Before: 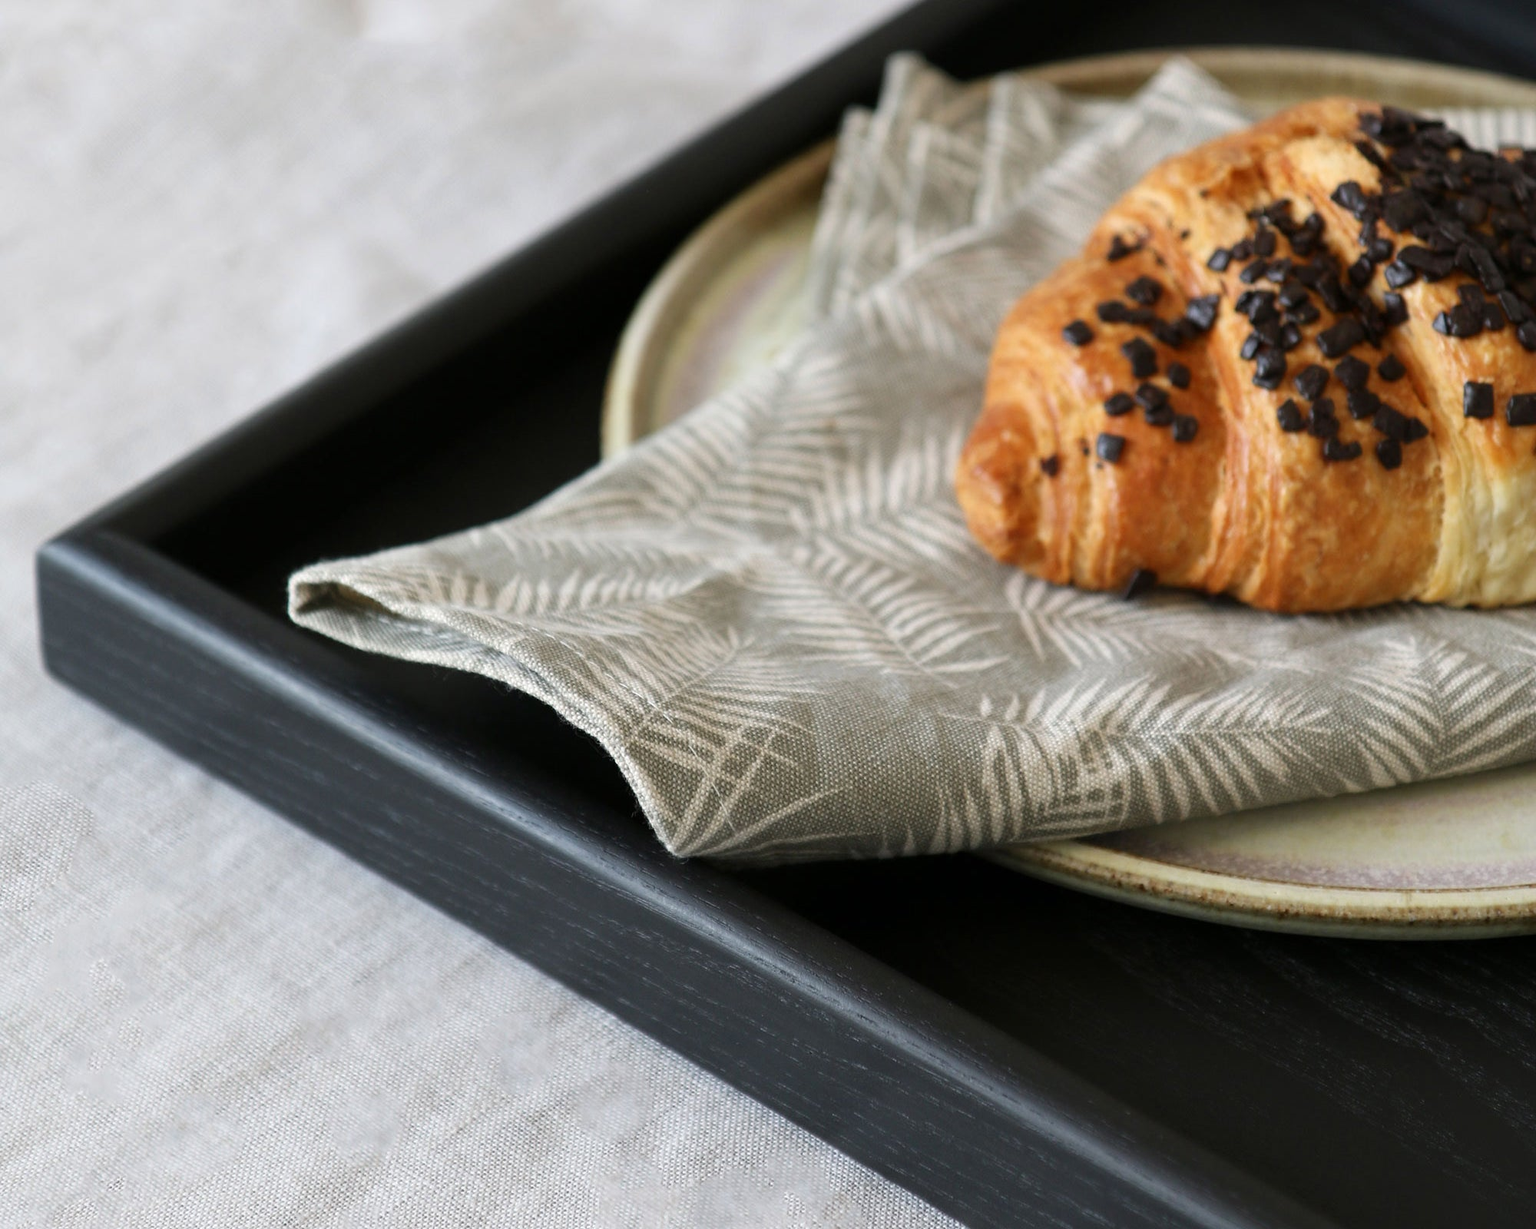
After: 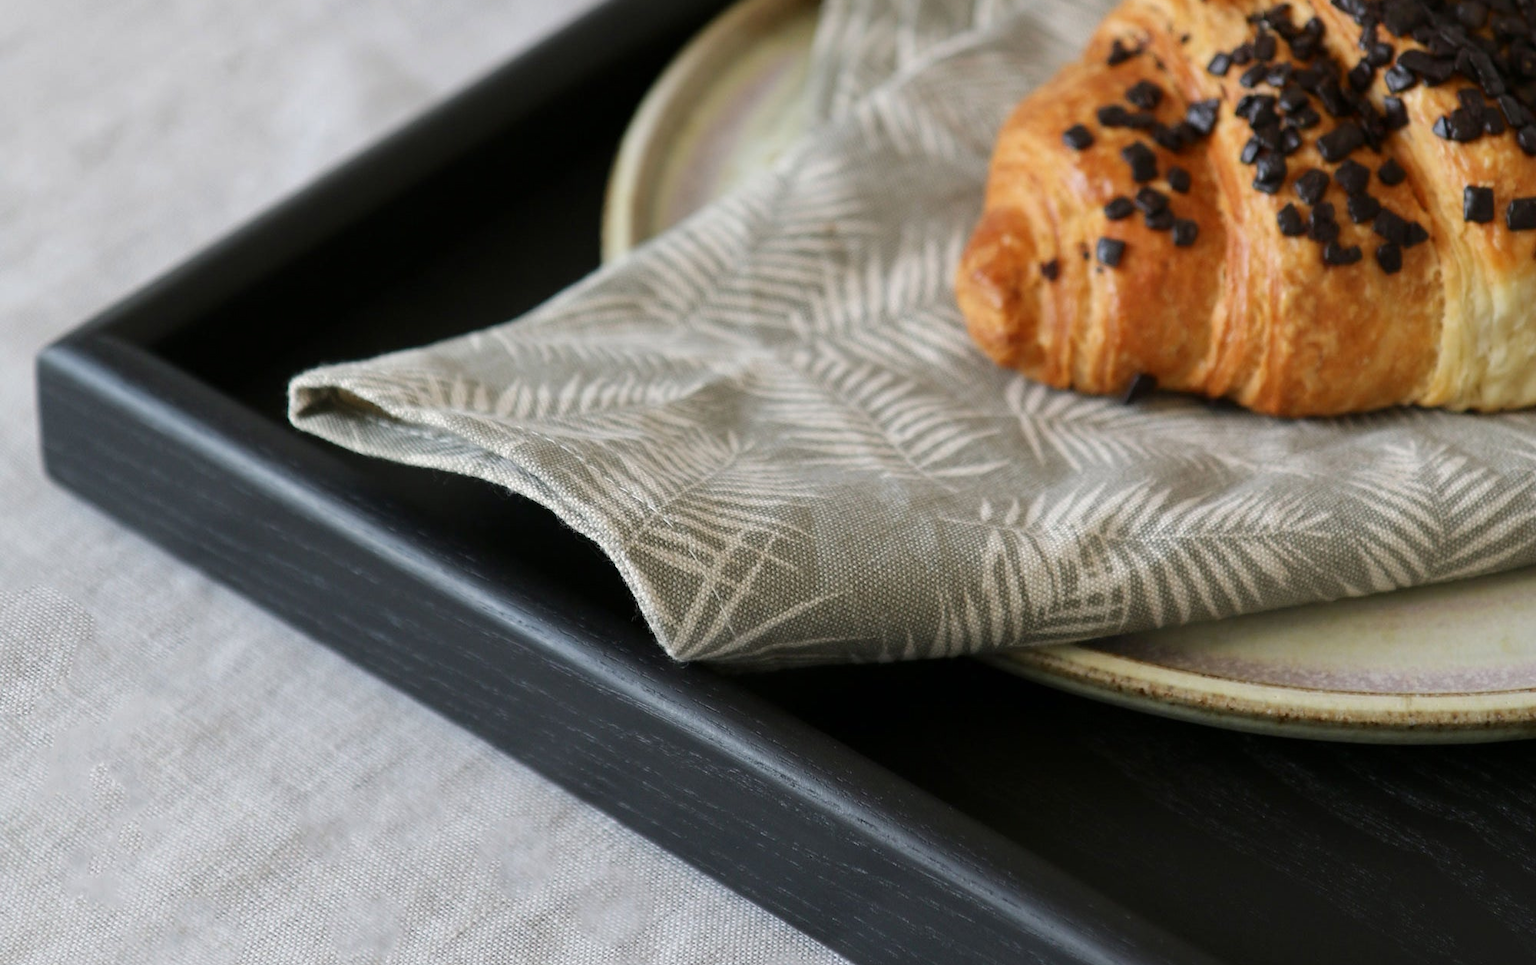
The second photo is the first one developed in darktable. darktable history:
crop and rotate: top 15.988%, bottom 5.397%
shadows and highlights: shadows -20.02, white point adjustment -2.13, highlights -35.15
